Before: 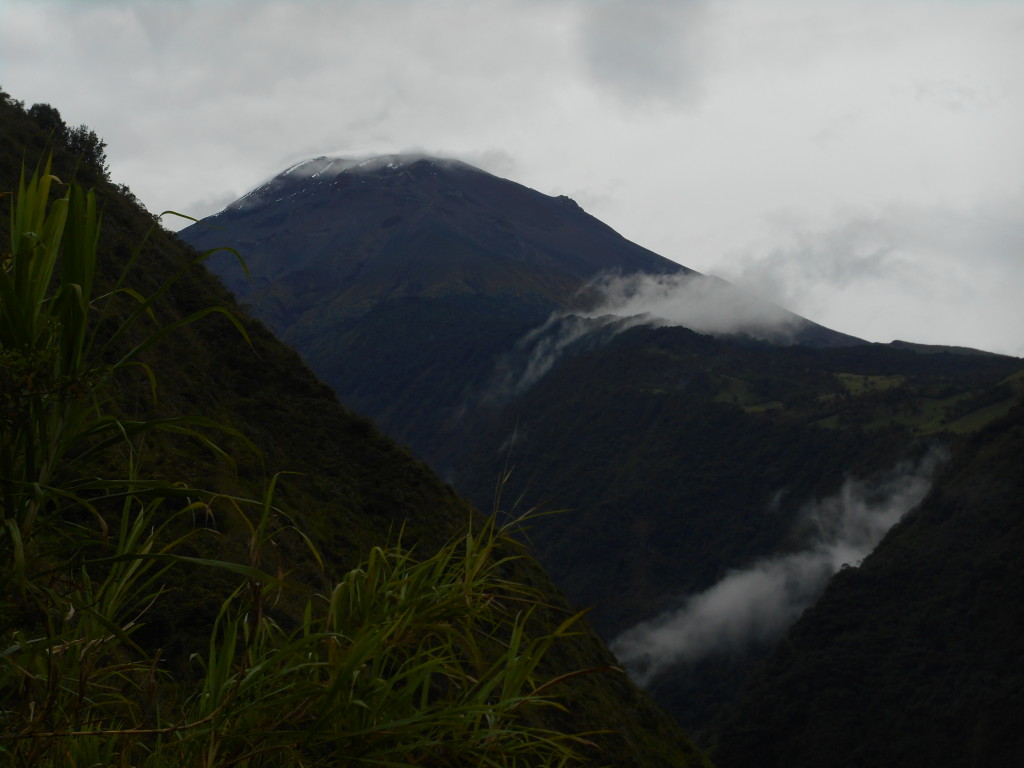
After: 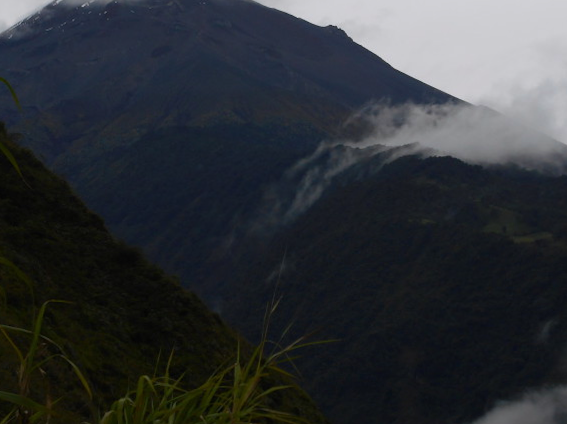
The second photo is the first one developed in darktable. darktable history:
crop and rotate: left 22.13%, top 22.054%, right 22.026%, bottom 22.102%
rotate and perspective: rotation 0.192°, lens shift (horizontal) -0.015, crop left 0.005, crop right 0.996, crop top 0.006, crop bottom 0.99
white balance: red 1.009, blue 1.027
